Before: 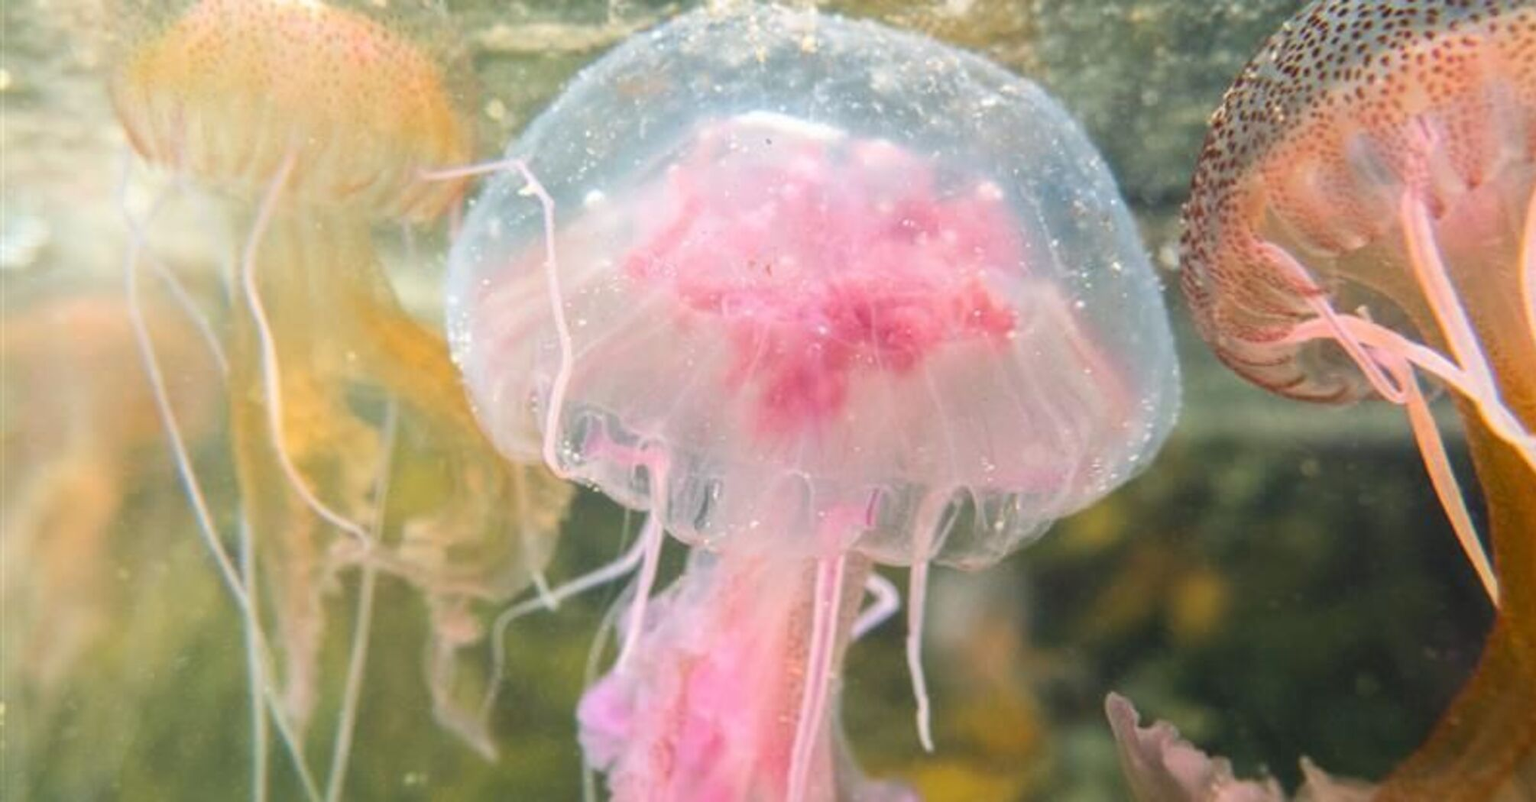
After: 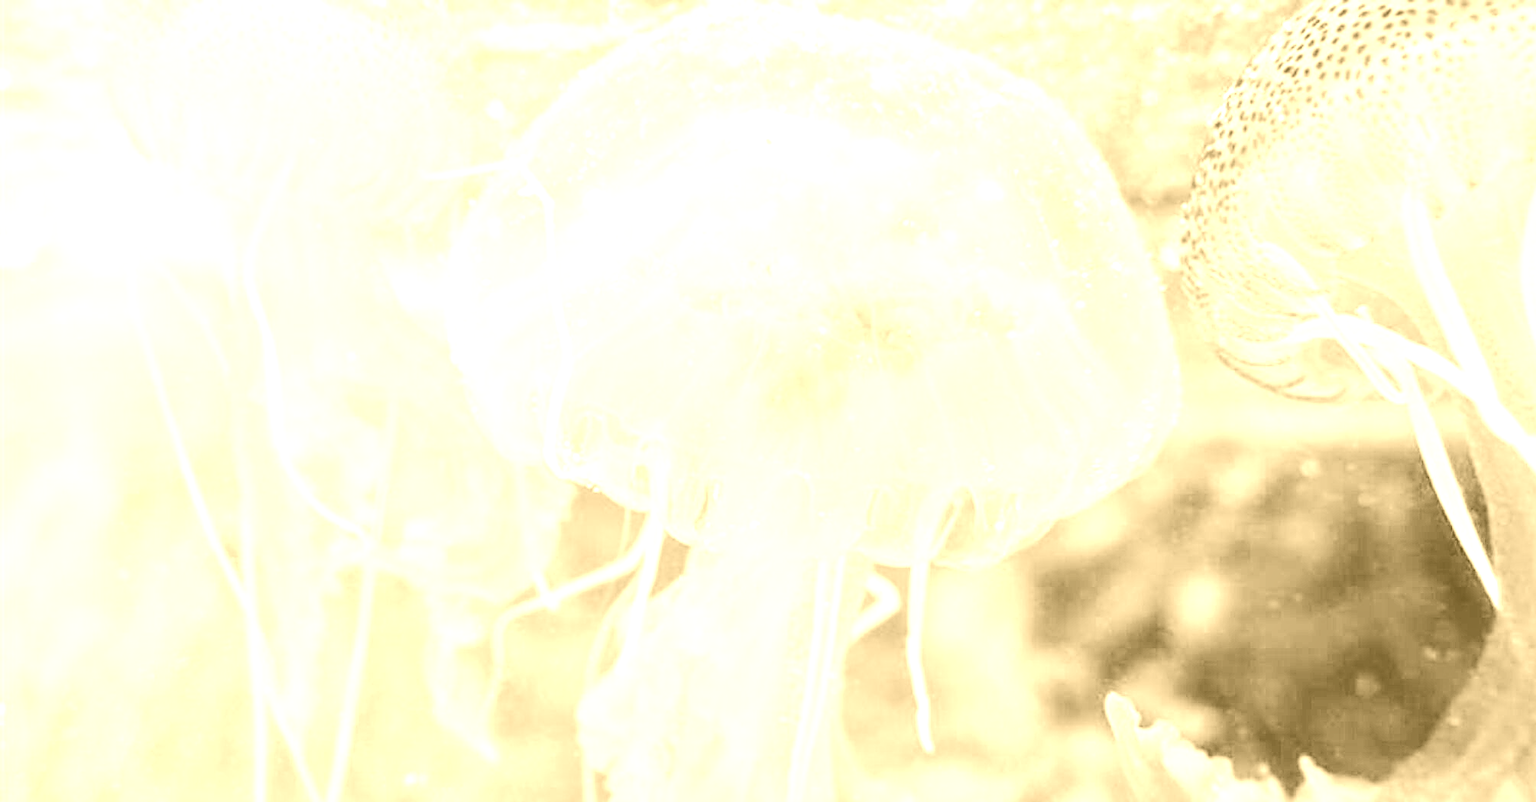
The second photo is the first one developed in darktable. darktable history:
base curve: curves: ch0 [(0, 0) (0.028, 0.03) (0.121, 0.232) (0.46, 0.748) (0.859, 0.968) (1, 1)]
colorize: hue 36°, source mix 100%
exposure: black level correction 0.006, exposure -0.226 EV, compensate highlight preservation false
color correction: highlights a* 3.22, highlights b* 1.93, saturation 1.19
sharpen: on, module defaults
tone equalizer: -7 EV 0.15 EV, -6 EV 0.6 EV, -5 EV 1.15 EV, -4 EV 1.33 EV, -3 EV 1.15 EV, -2 EV 0.6 EV, -1 EV 0.15 EV, mask exposure compensation -0.5 EV
color balance rgb: shadows lift › chroma 1%, shadows lift › hue 113°, highlights gain › chroma 0.2%, highlights gain › hue 333°, perceptual saturation grading › global saturation 20%, perceptual saturation grading › highlights -50%, perceptual saturation grading › shadows 25%, contrast -10%
